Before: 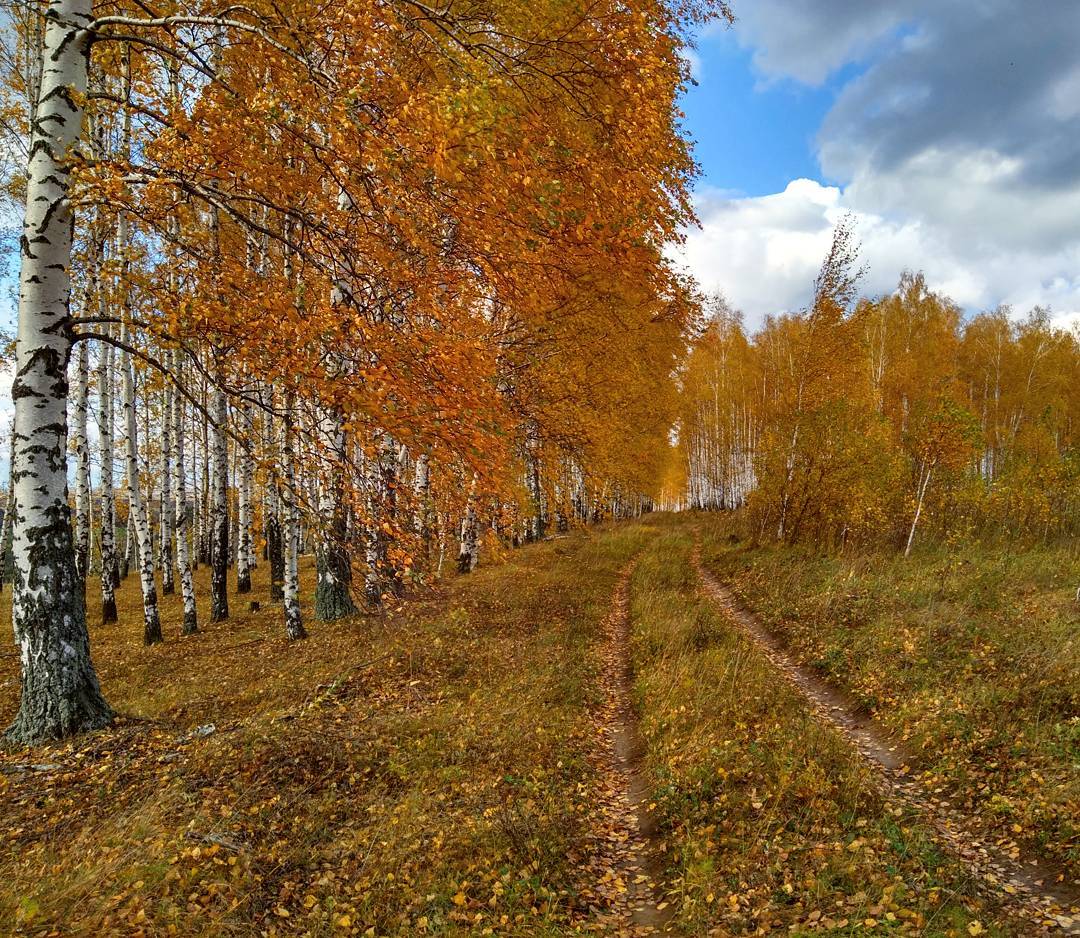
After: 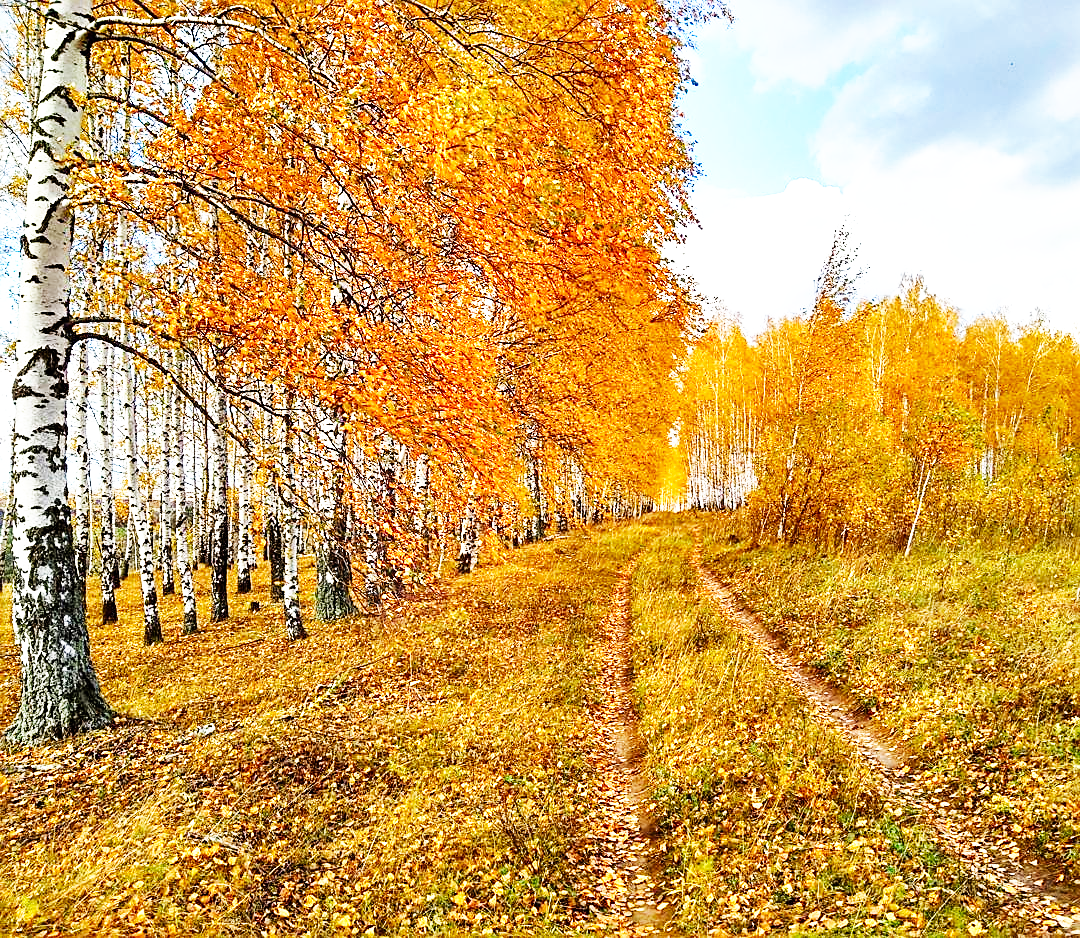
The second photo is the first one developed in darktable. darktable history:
base curve: curves: ch0 [(0, 0) (0.007, 0.004) (0.027, 0.03) (0.046, 0.07) (0.207, 0.54) (0.442, 0.872) (0.673, 0.972) (1, 1)], preserve colors none
sharpen: on, module defaults
exposure: exposure 0.661 EV, compensate highlight preservation false
